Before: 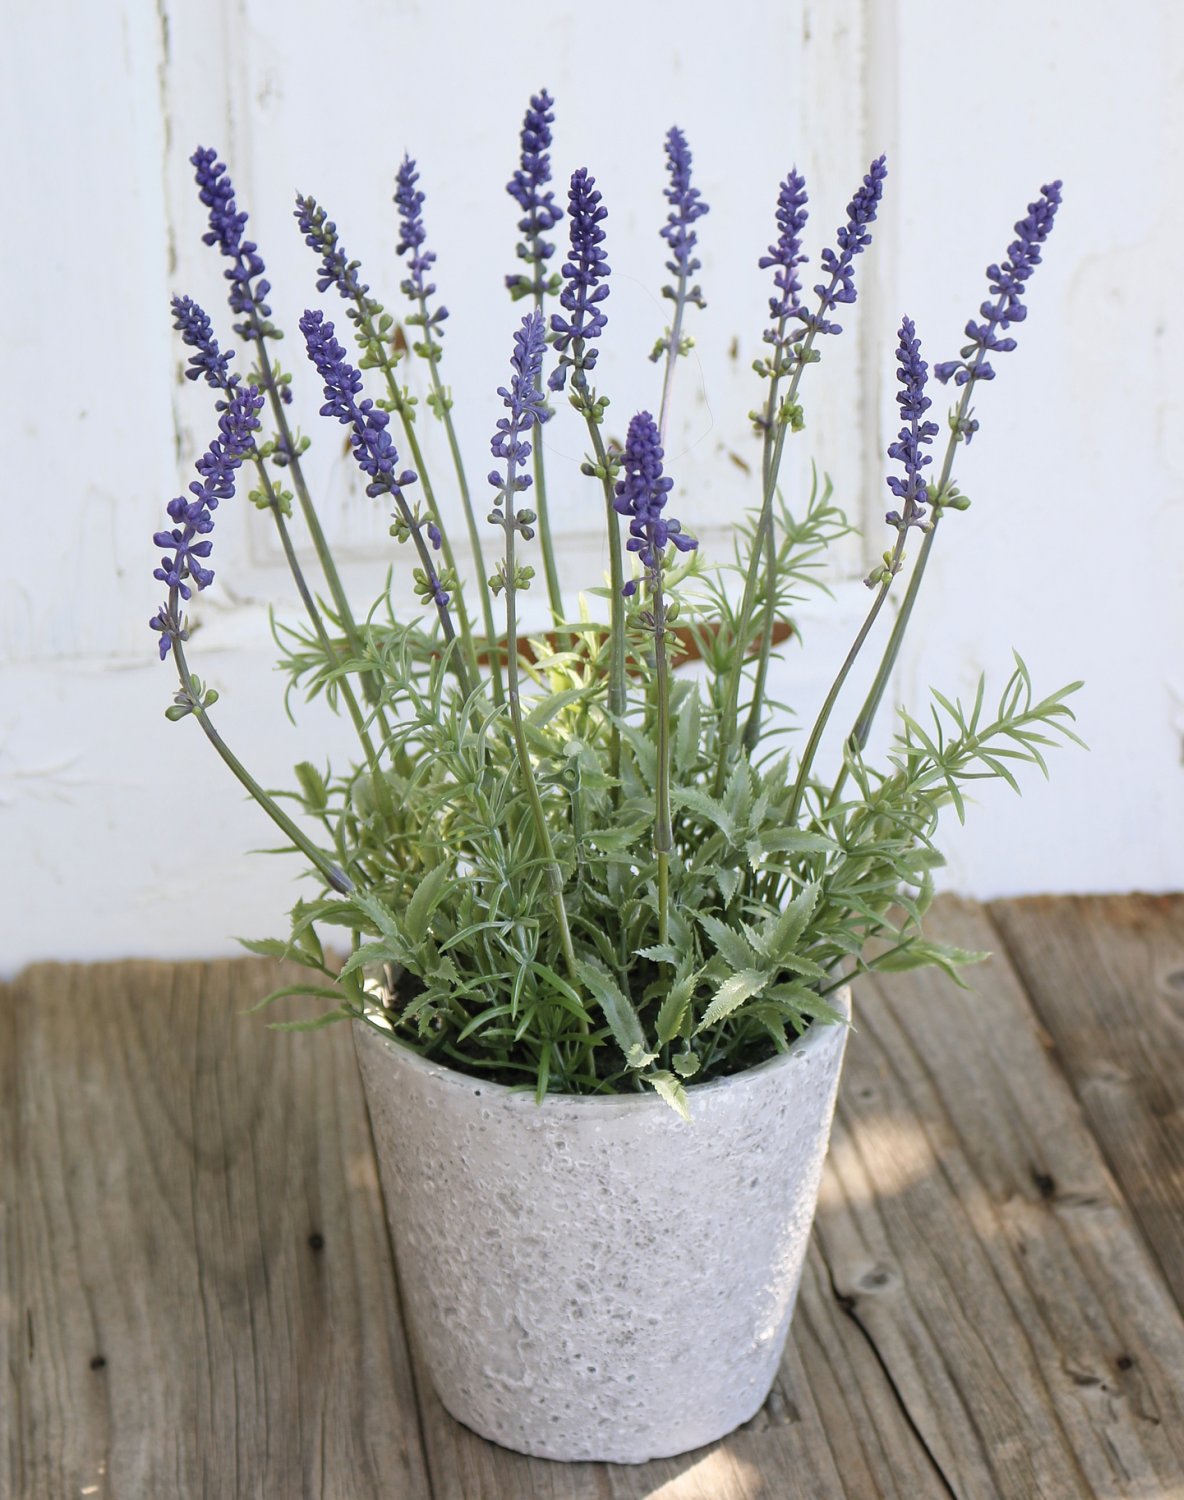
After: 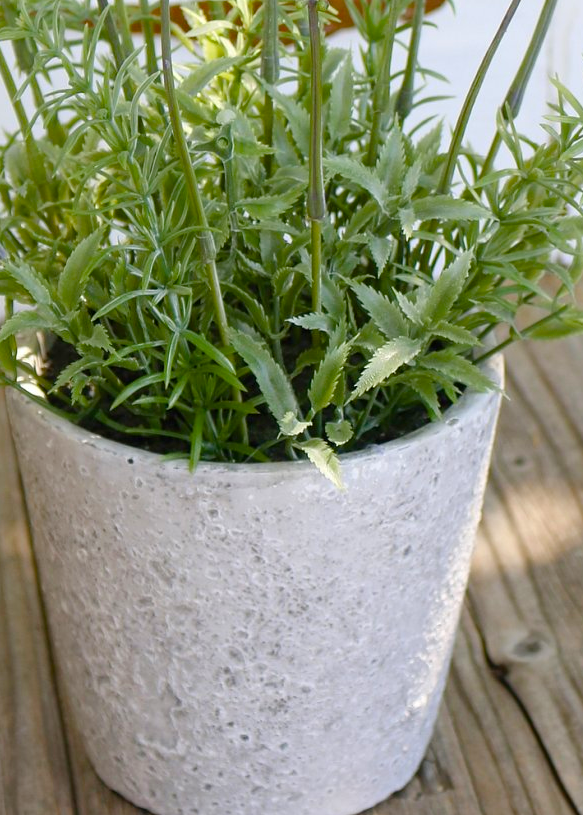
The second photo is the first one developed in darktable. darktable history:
crop: left 29.385%, top 42.191%, right 21.298%, bottom 3.46%
color balance rgb: linear chroma grading › global chroma 15.043%, perceptual saturation grading › global saturation 20%, perceptual saturation grading › highlights -25.716%, perceptual saturation grading › shadows 49.309%
